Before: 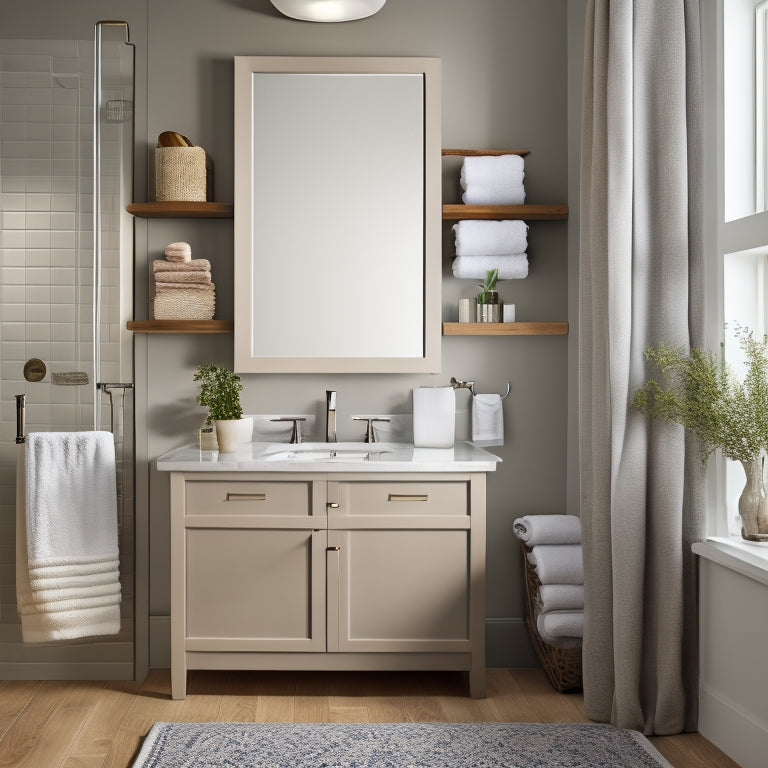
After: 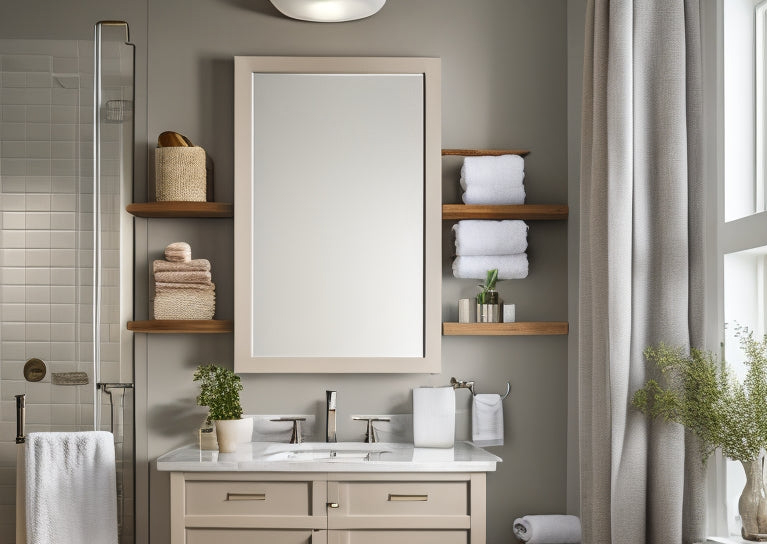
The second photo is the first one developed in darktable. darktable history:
local contrast: detail 113%
crop: right 0.001%, bottom 29.051%
